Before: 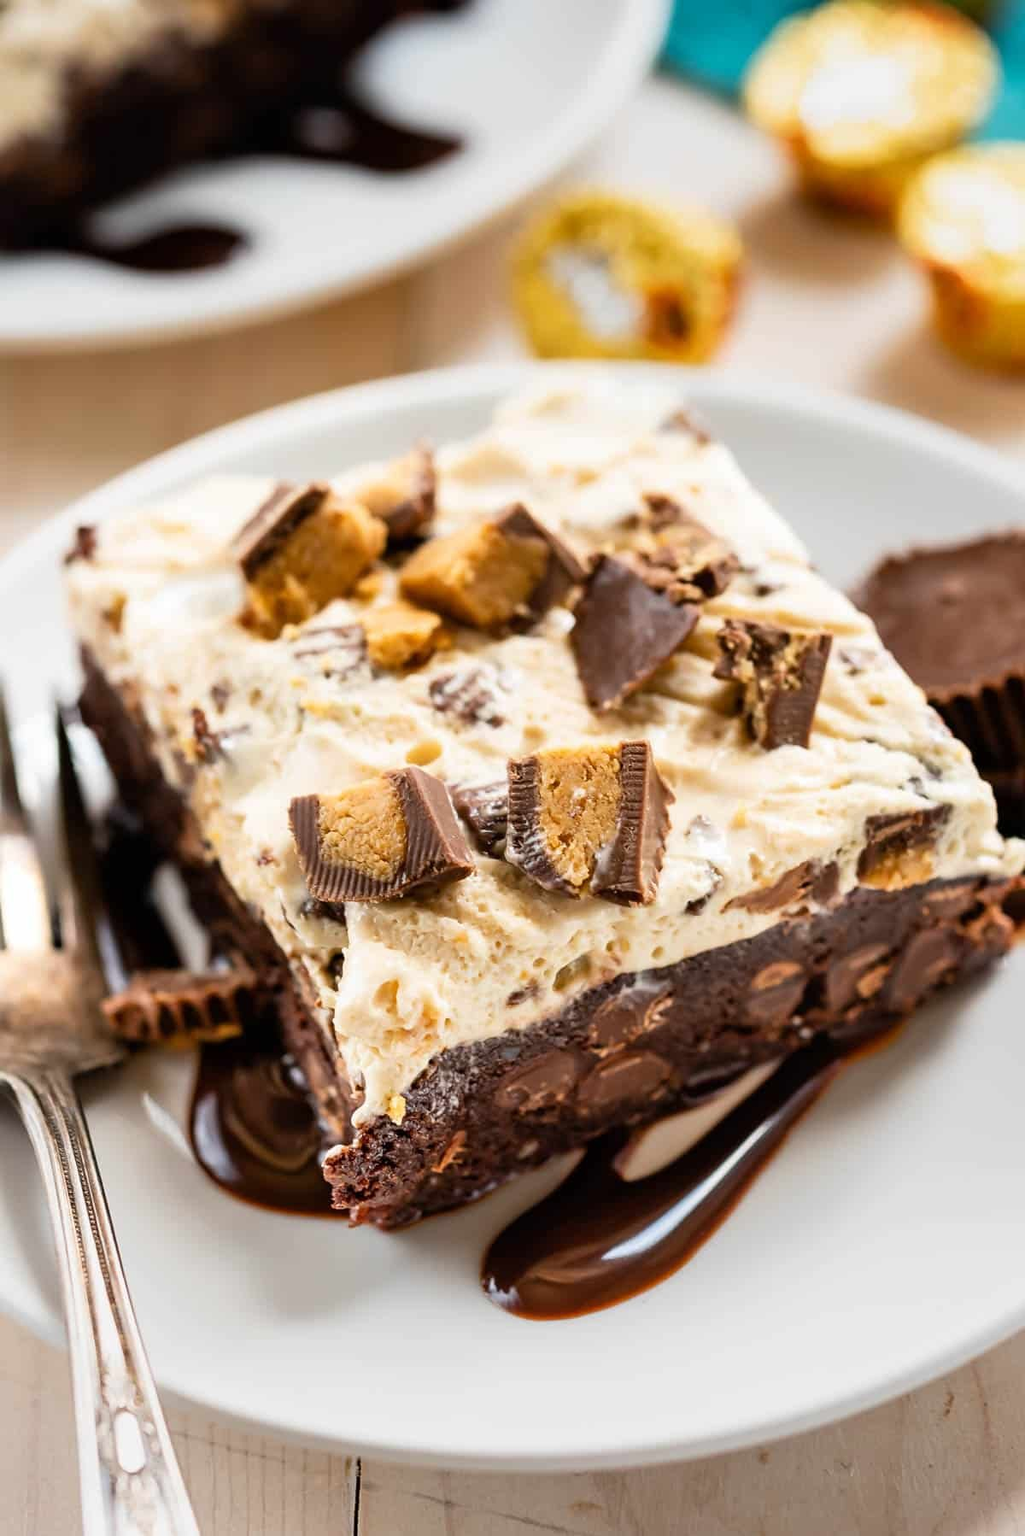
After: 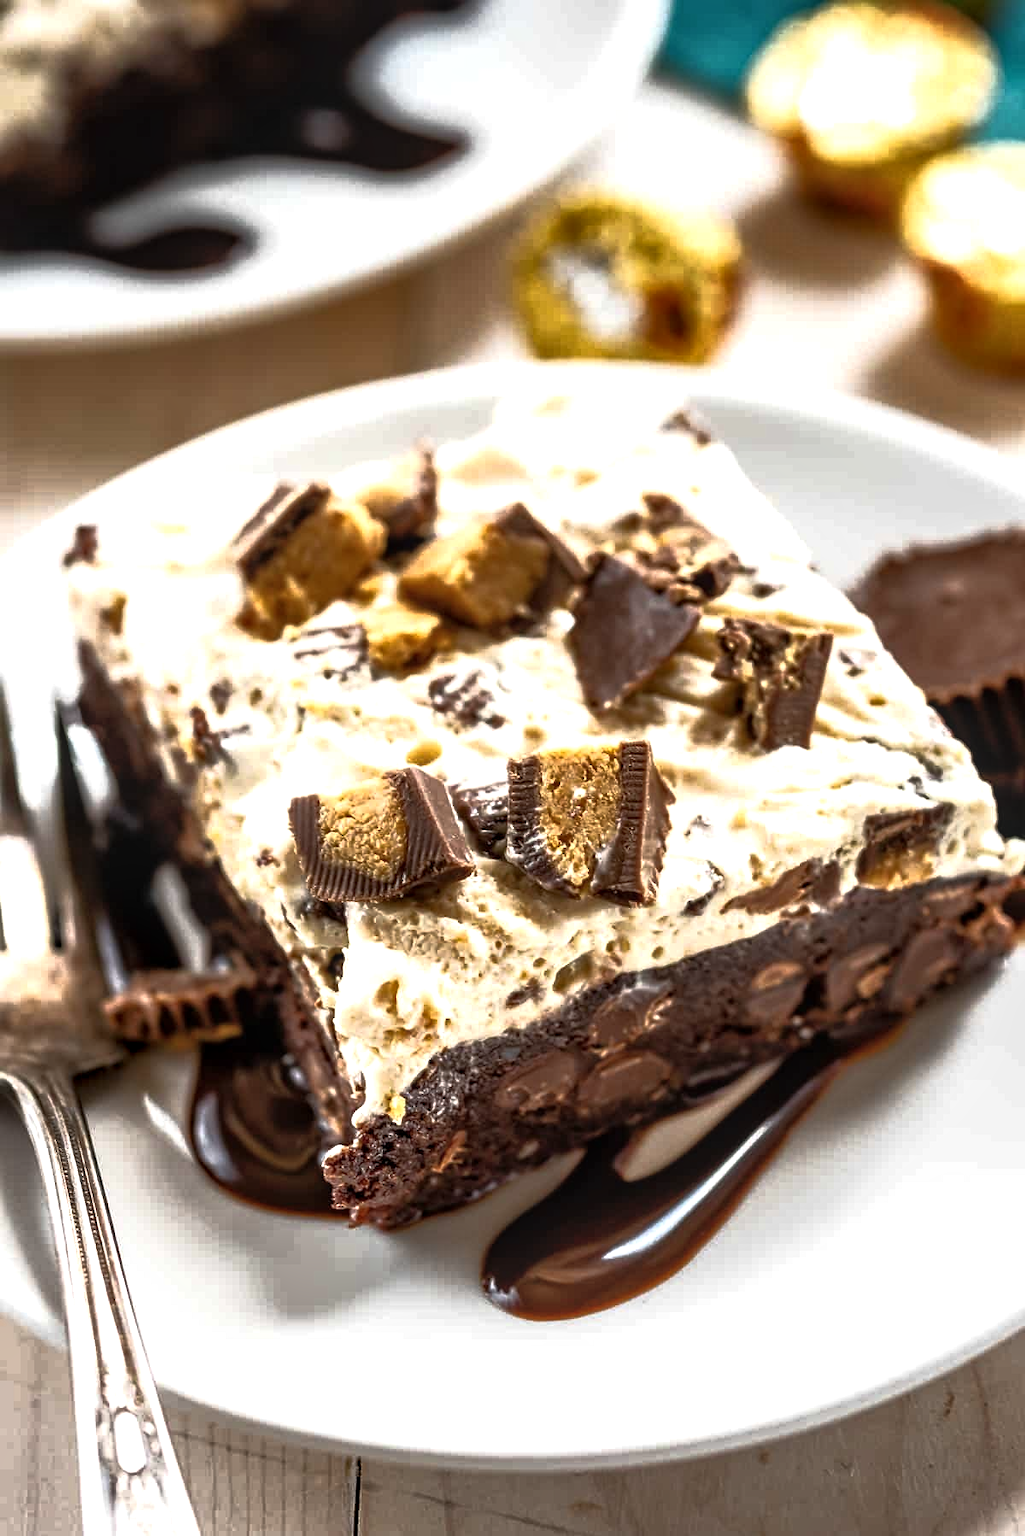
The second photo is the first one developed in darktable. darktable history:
base curve: curves: ch0 [(0, 0) (0.564, 0.291) (0.802, 0.731) (1, 1)]
exposure: exposure 0.46 EV, compensate exposure bias true, compensate highlight preservation false
local contrast: highlights 62%, detail 143%, midtone range 0.431
